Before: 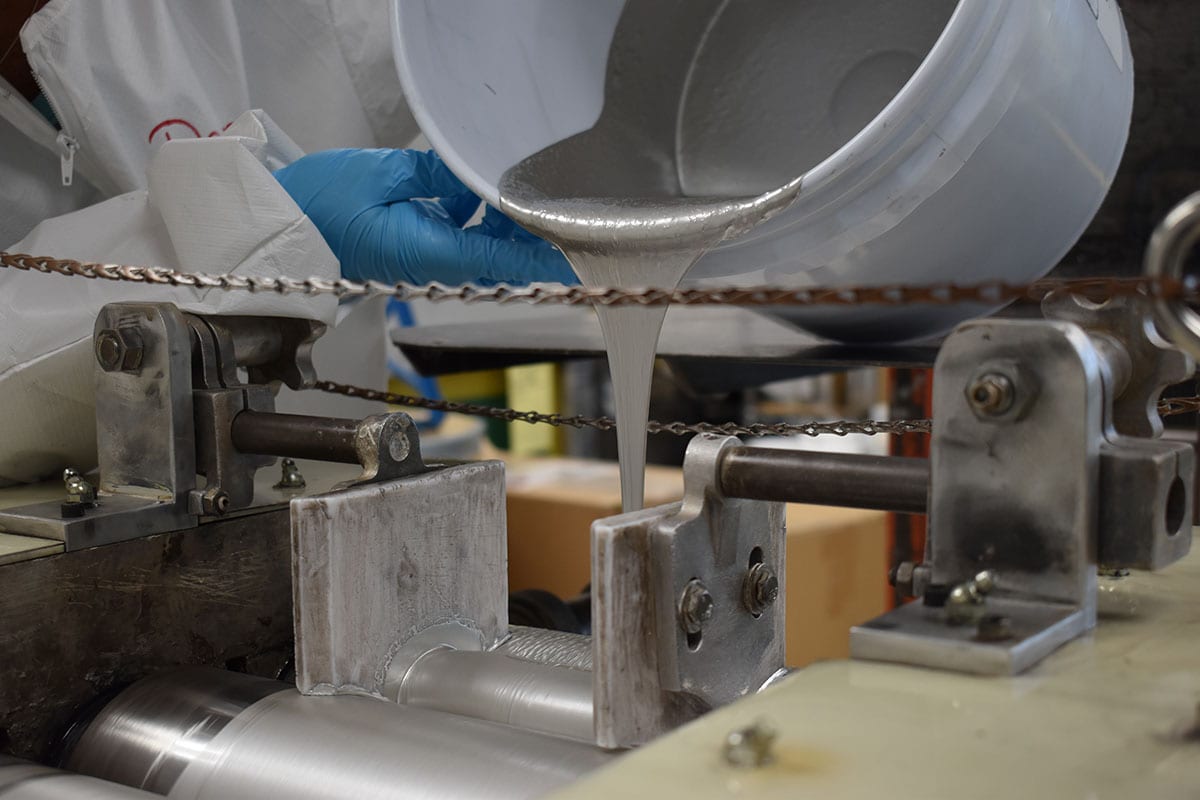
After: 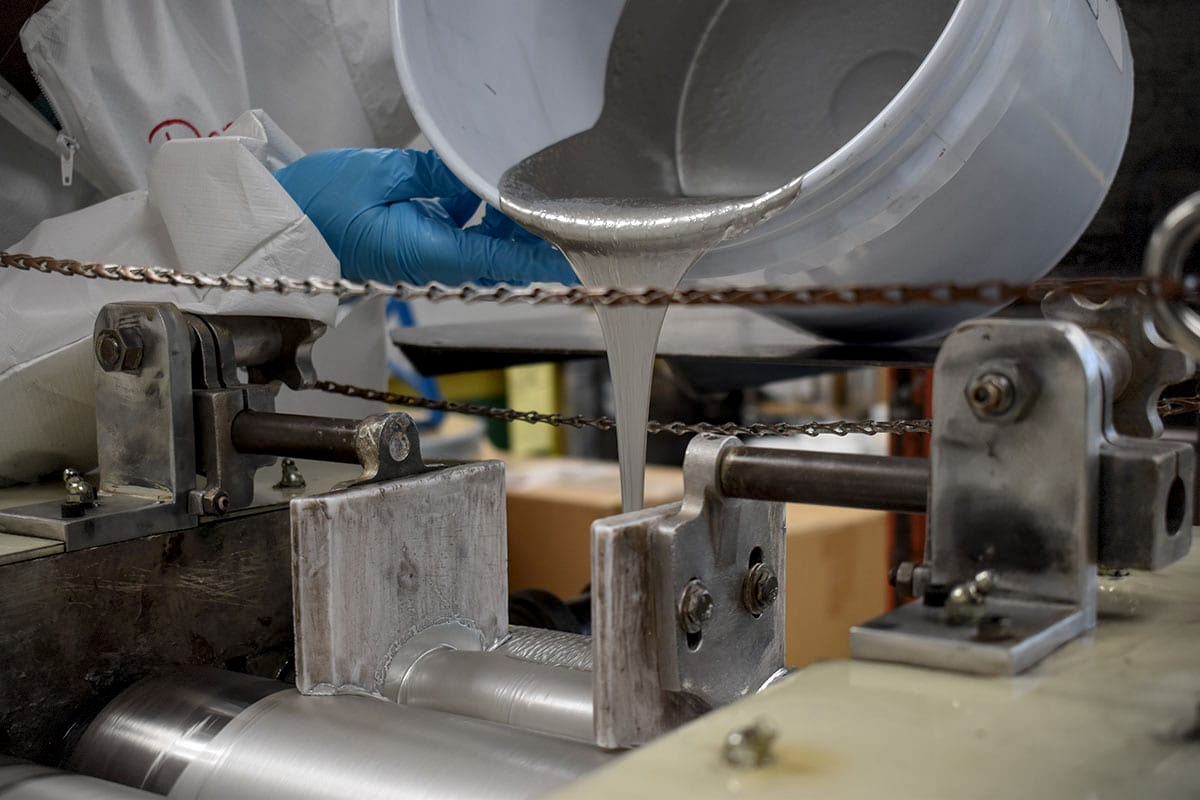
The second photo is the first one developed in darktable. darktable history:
vignetting: dithering 8-bit output, unbound false
local contrast: detail 130%
